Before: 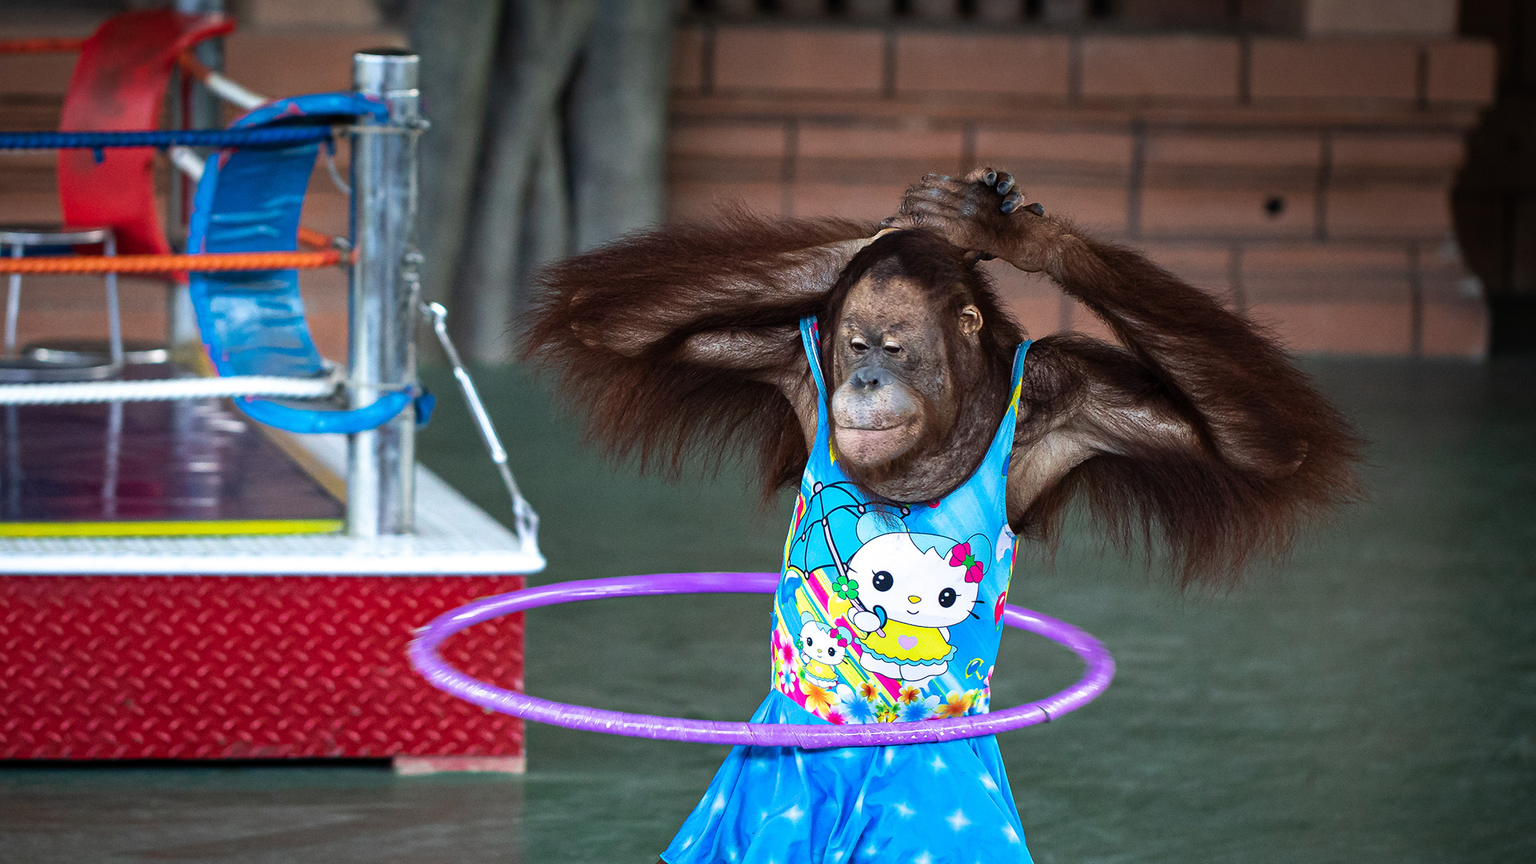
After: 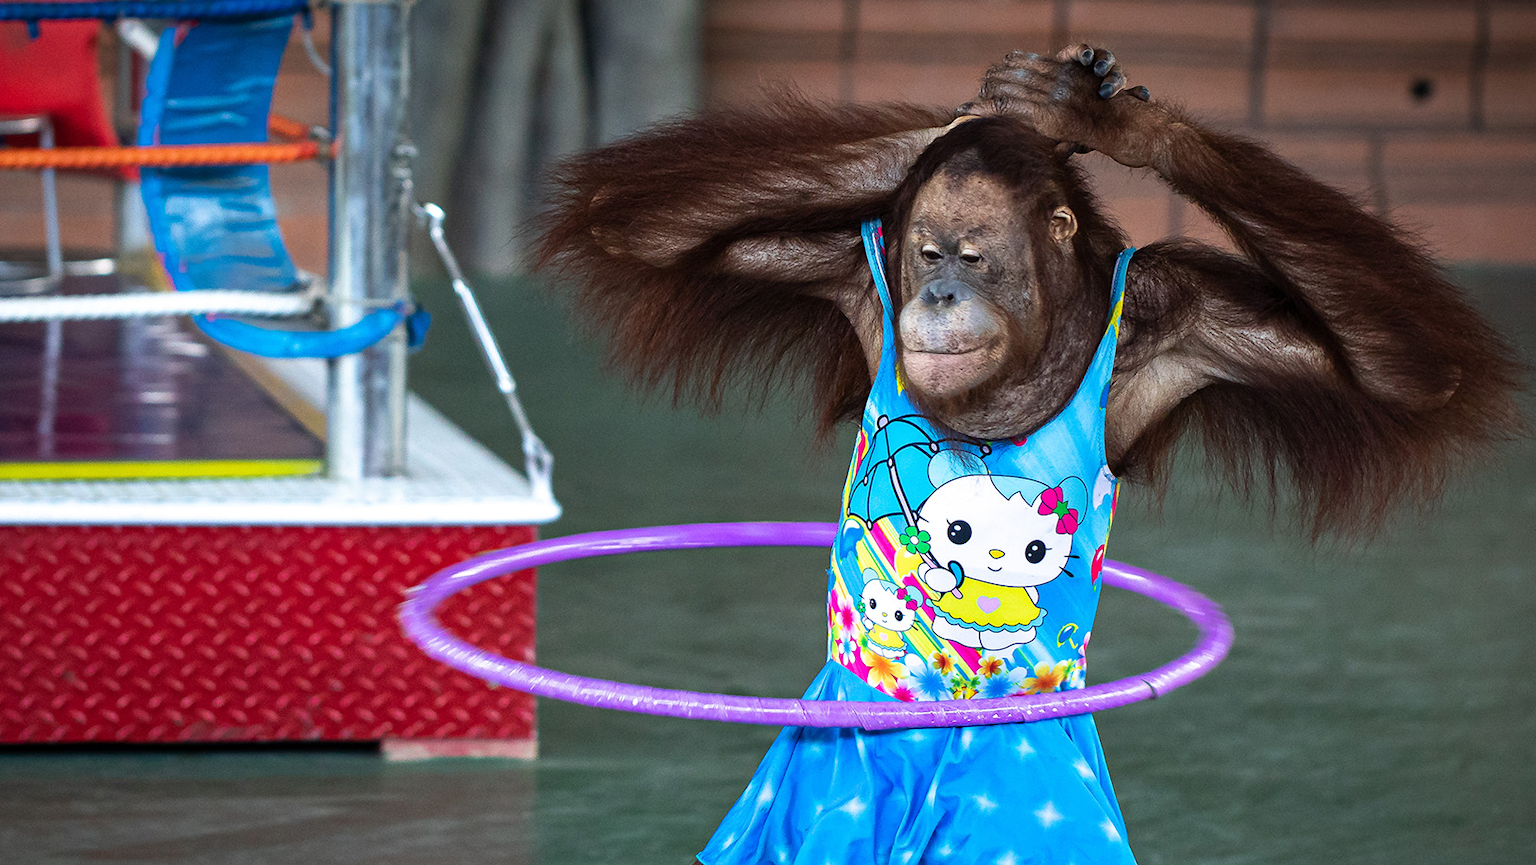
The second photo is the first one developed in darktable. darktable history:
crop and rotate: left 4.623%, top 15.164%, right 10.665%
